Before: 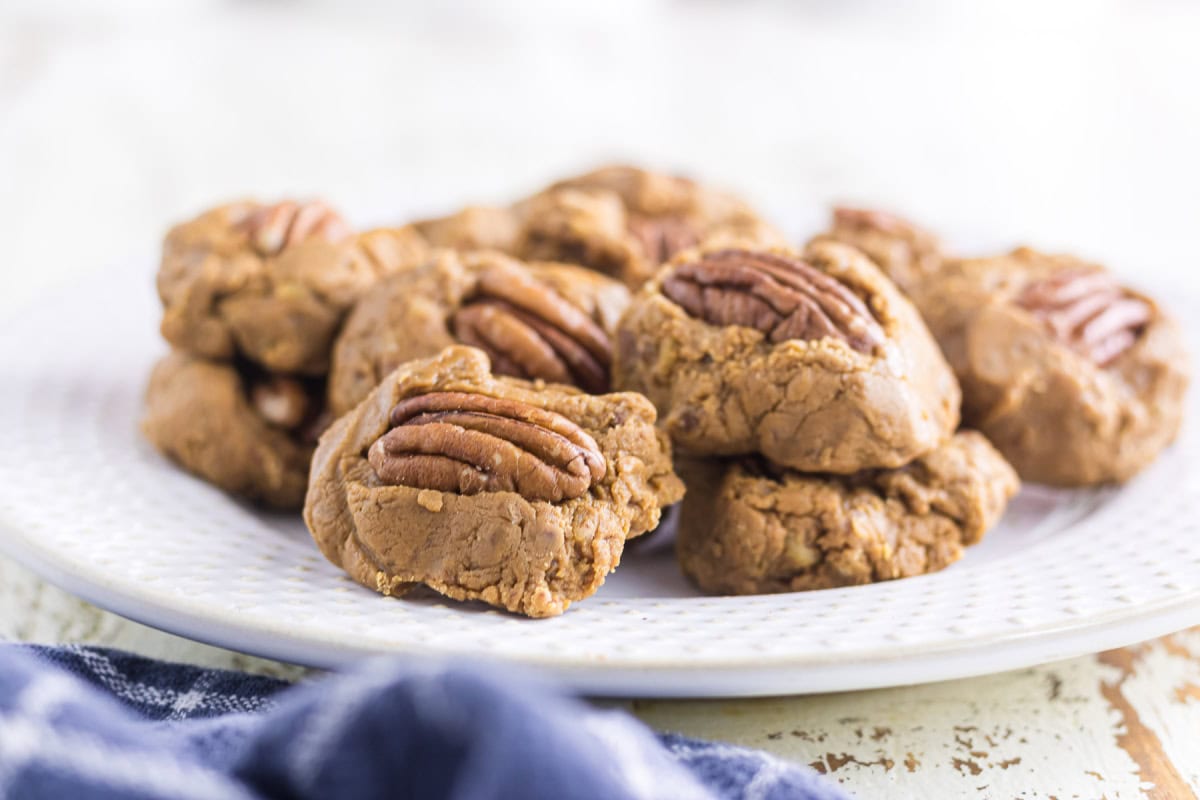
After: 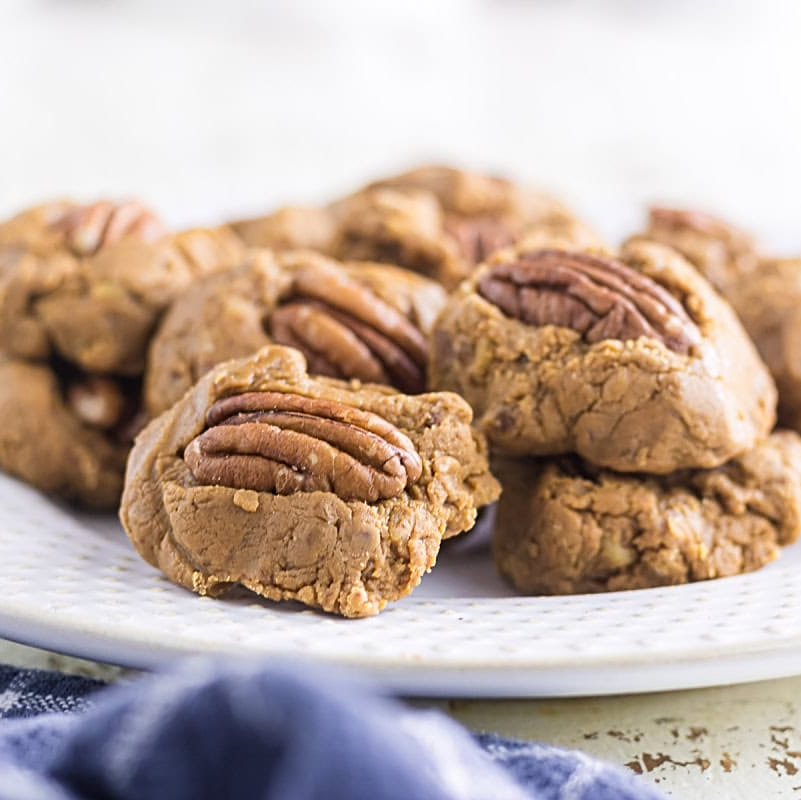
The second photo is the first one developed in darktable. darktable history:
sharpen: on, module defaults
crop and rotate: left 15.36%, right 17.856%
